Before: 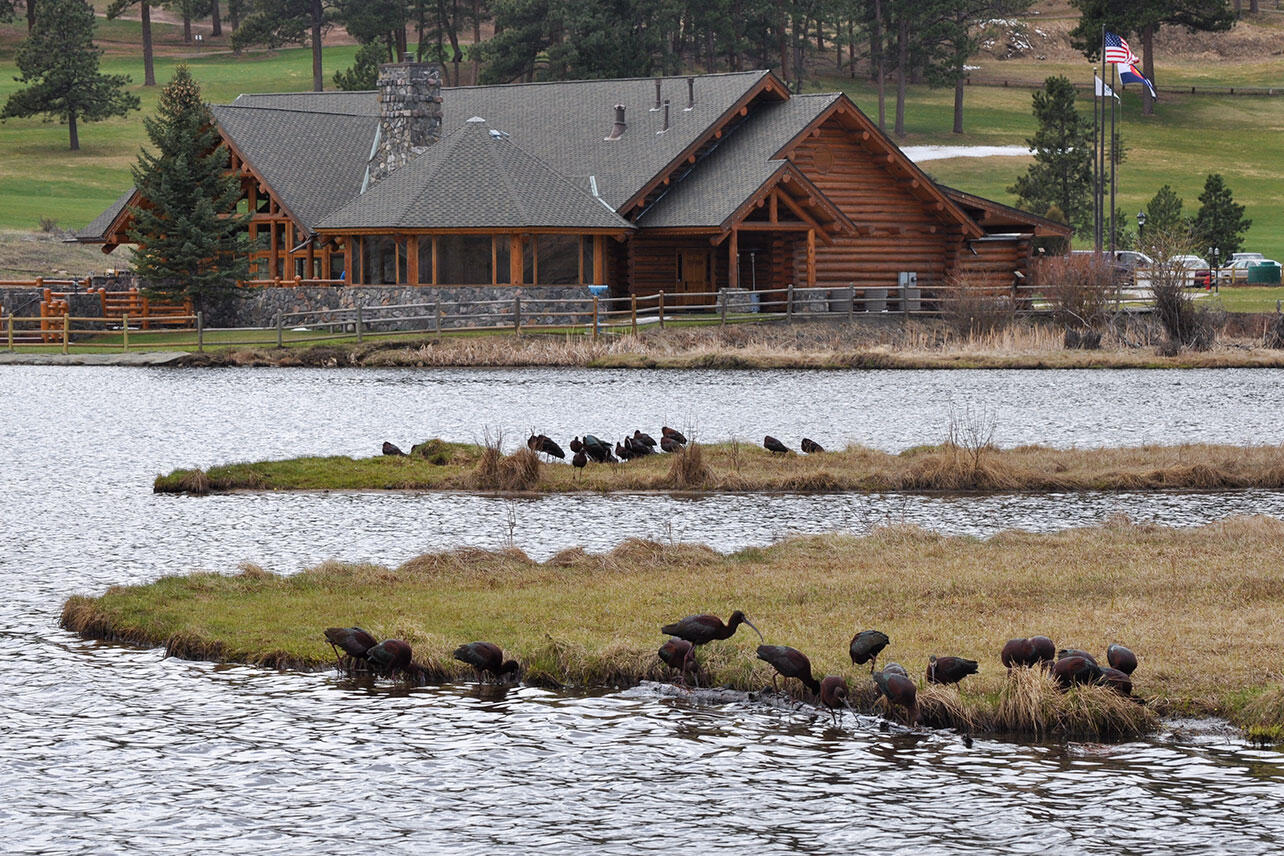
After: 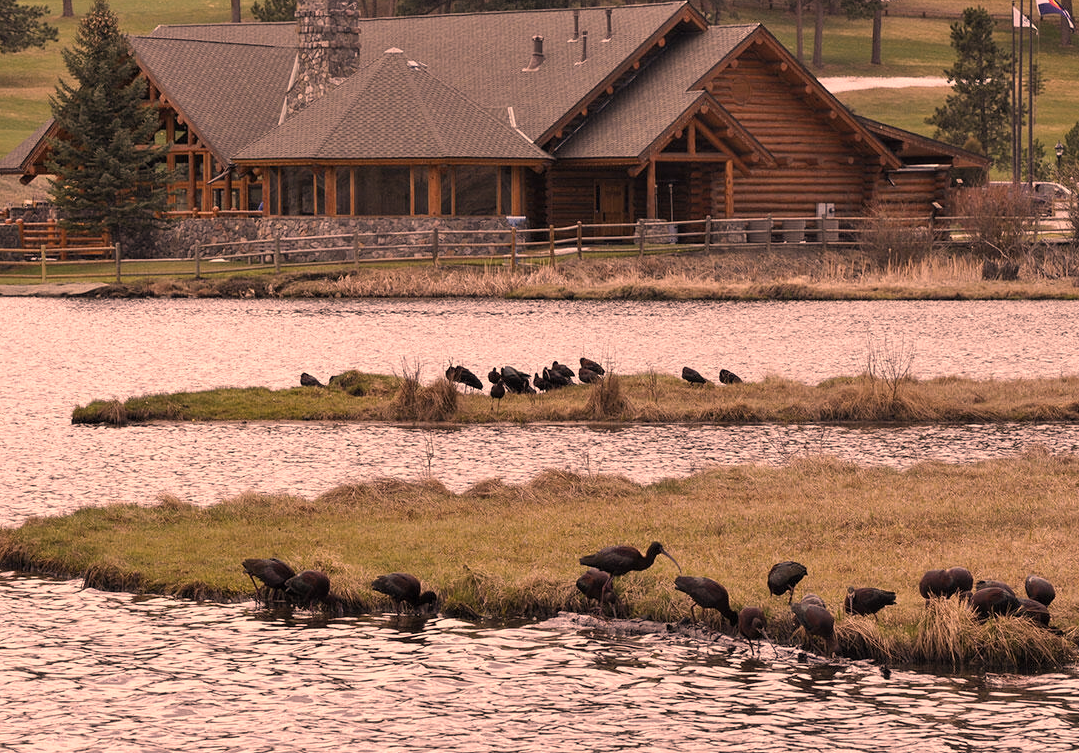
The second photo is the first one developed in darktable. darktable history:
color correction: highlights a* 39.9, highlights b* 39.85, saturation 0.688
tone equalizer: luminance estimator HSV value / RGB max
crop: left 6.412%, top 8.085%, right 9.528%, bottom 3.872%
